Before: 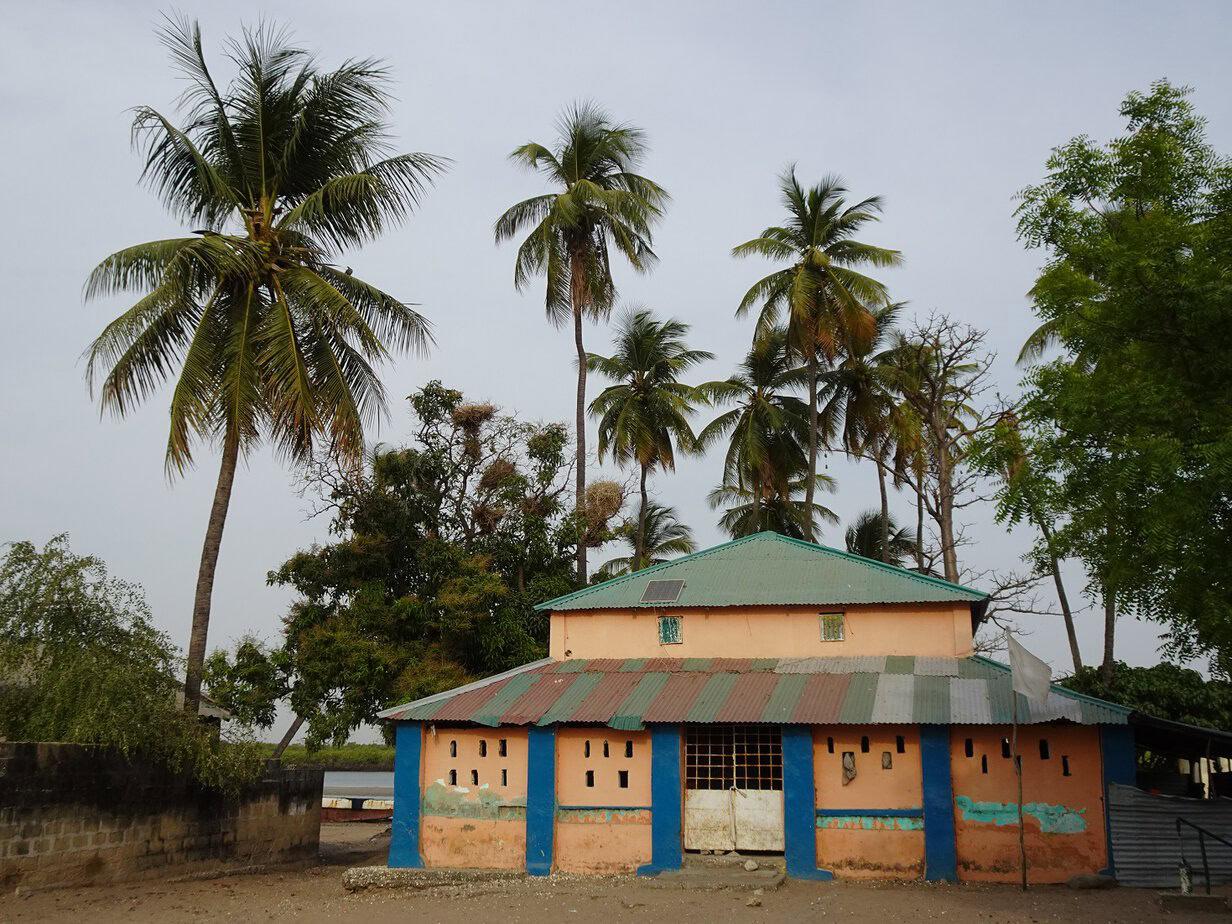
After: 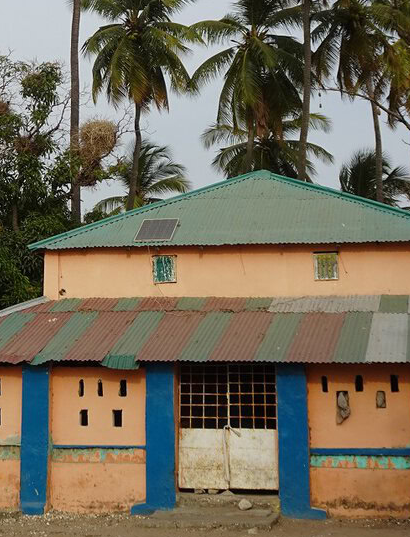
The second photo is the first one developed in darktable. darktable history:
crop: left 41.098%, top 39.143%, right 25.547%, bottom 2.669%
